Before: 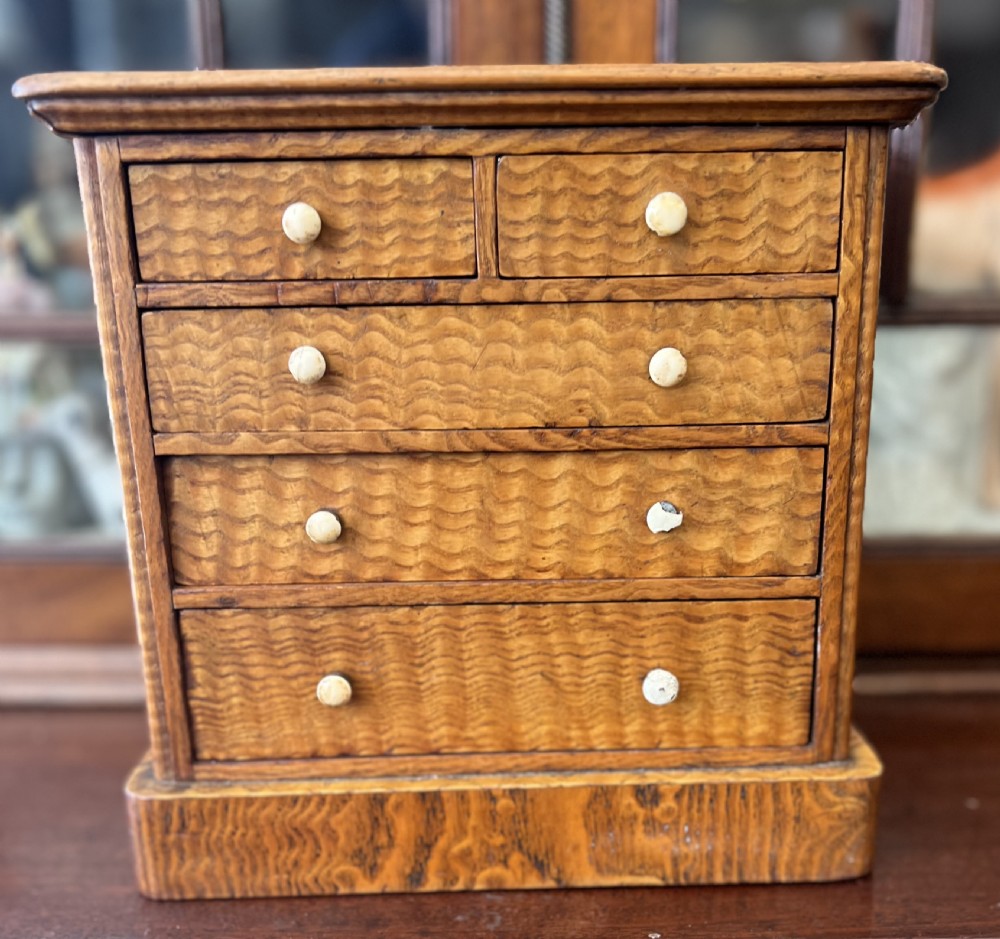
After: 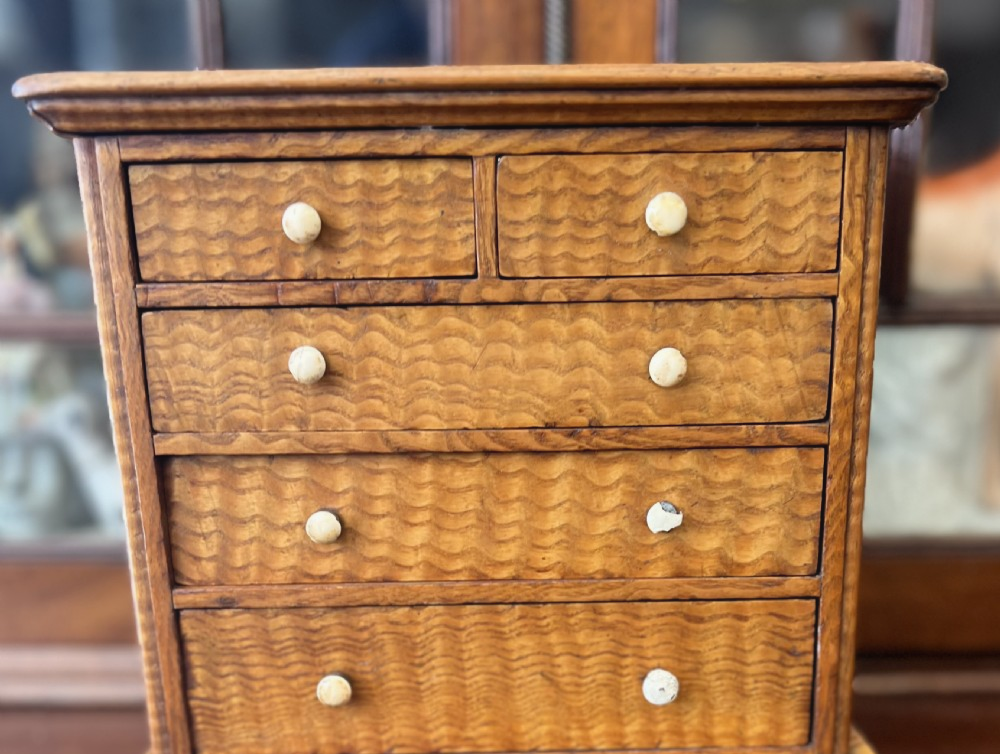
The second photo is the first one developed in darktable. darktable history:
contrast equalizer: y [[0.506, 0.531, 0.562, 0.606, 0.638, 0.669], [0.5 ×6], [0.5 ×6], [0 ×6], [0 ×6]], mix -0.28
crop: bottom 19.598%
